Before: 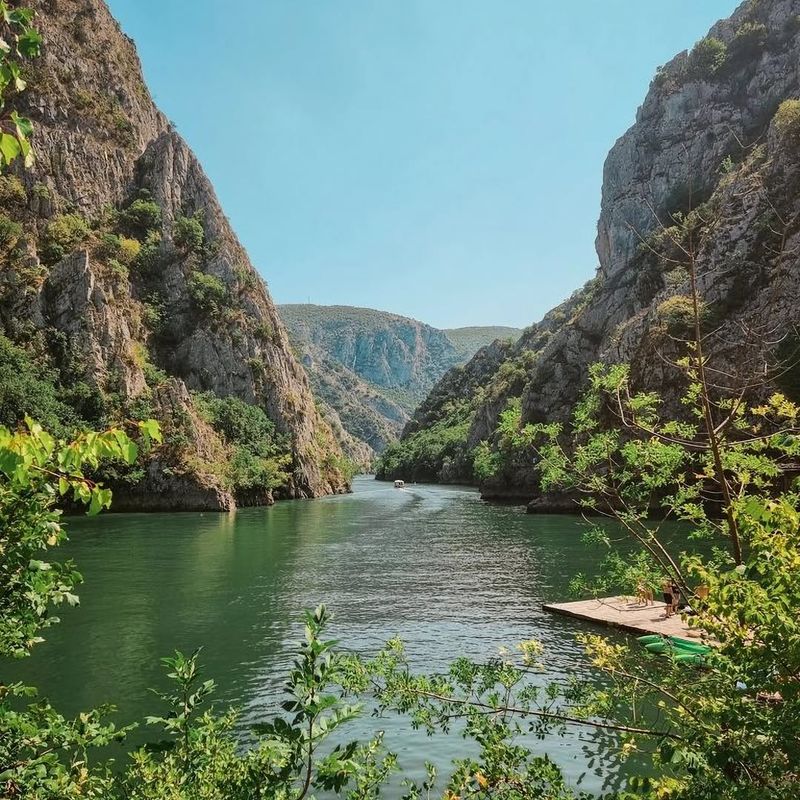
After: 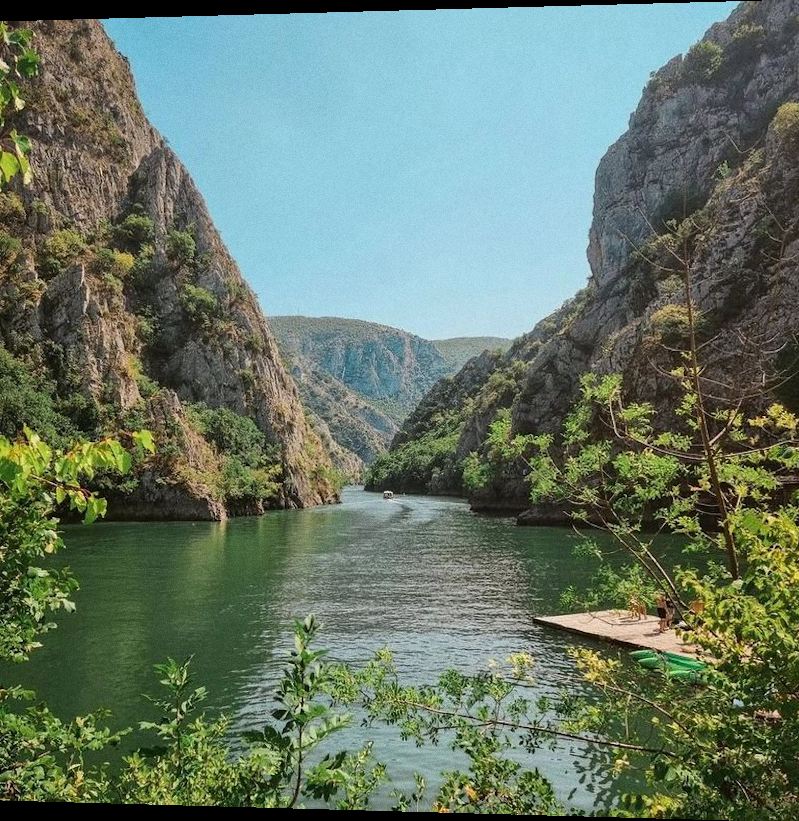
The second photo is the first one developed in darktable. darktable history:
rotate and perspective: lens shift (horizontal) -0.055, automatic cropping off
grain: coarseness 0.09 ISO
